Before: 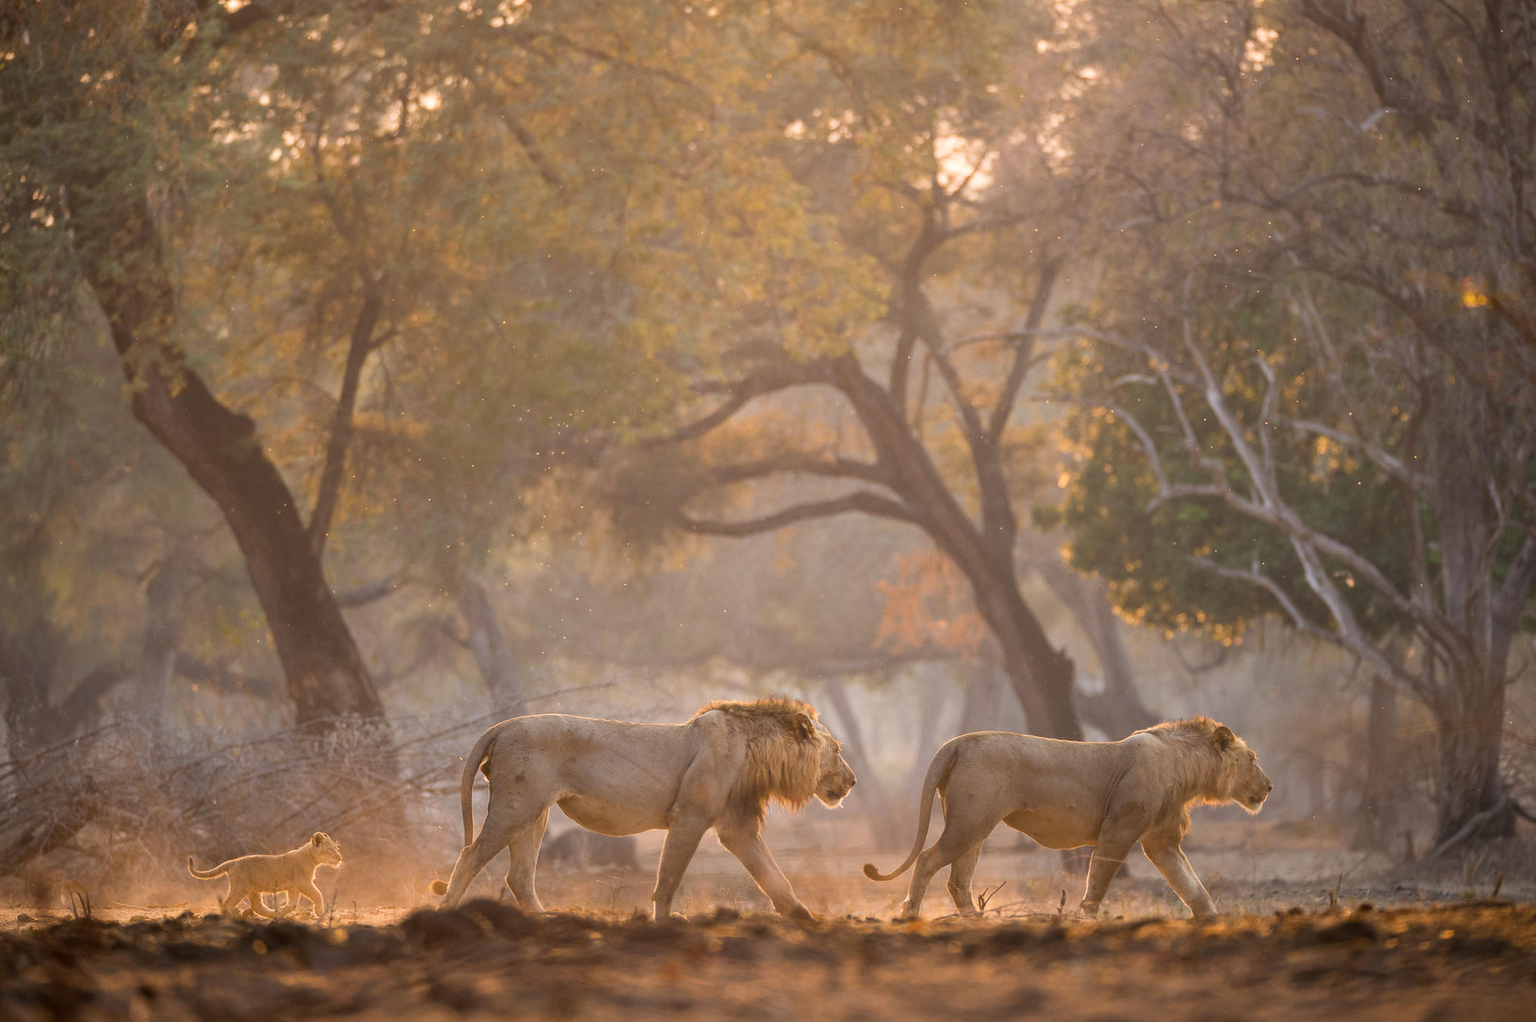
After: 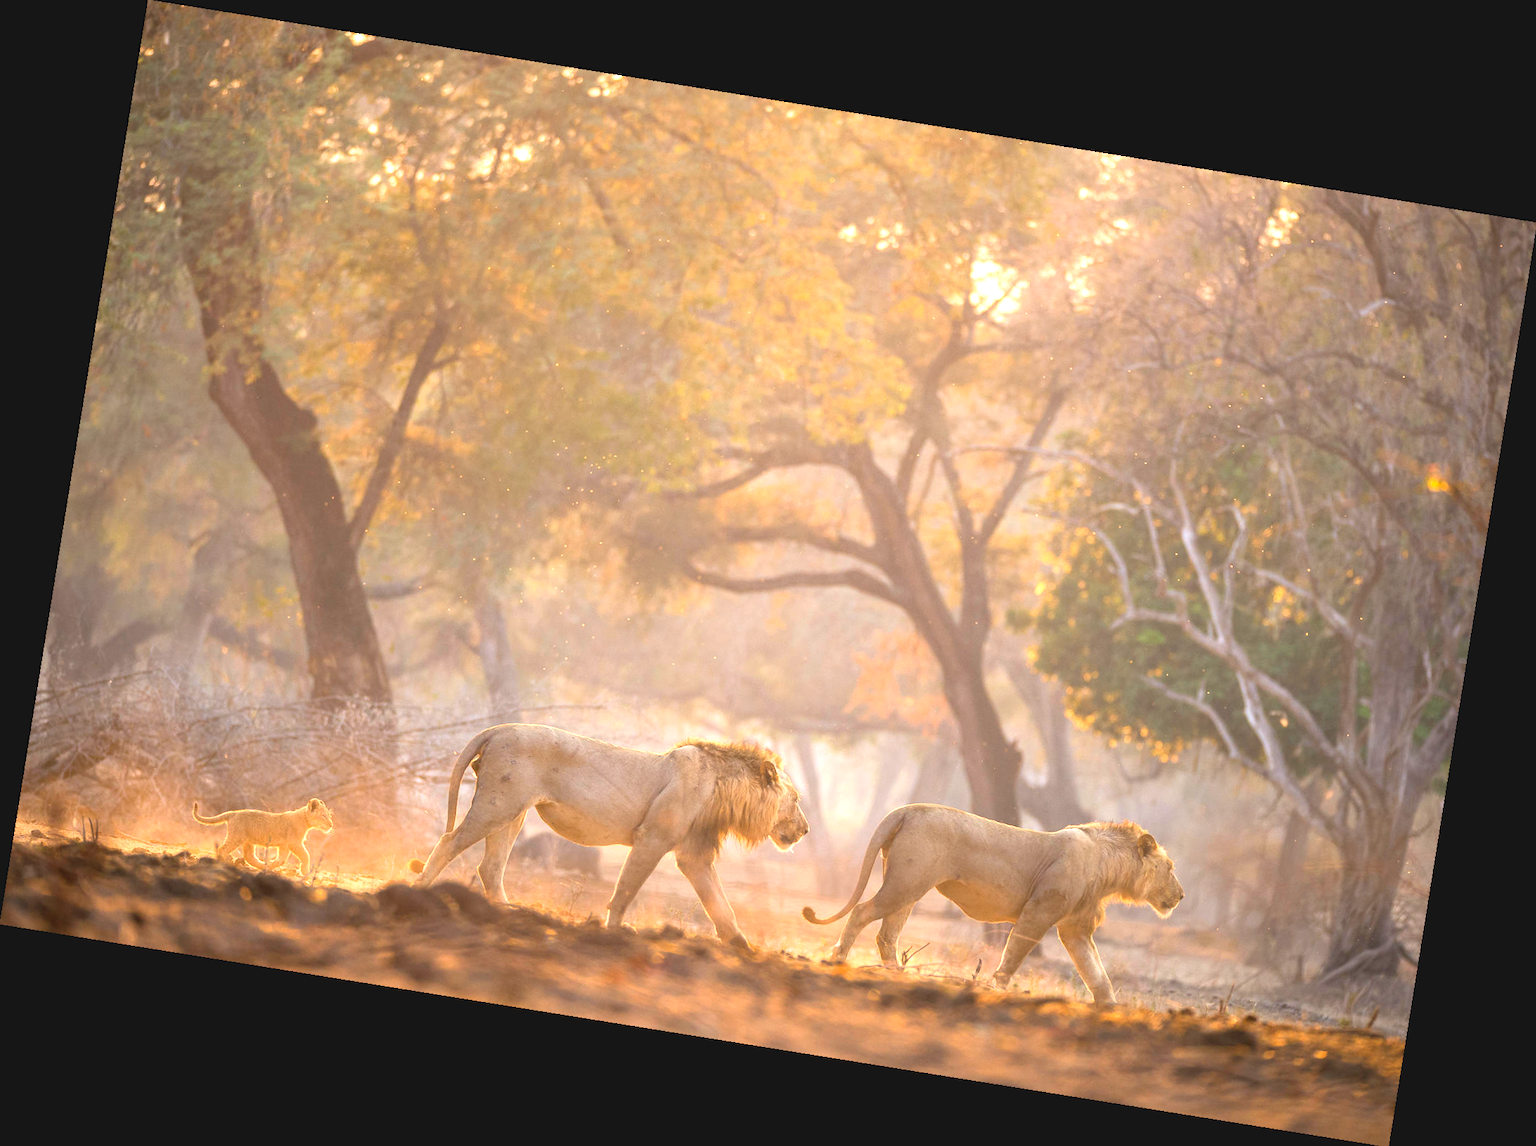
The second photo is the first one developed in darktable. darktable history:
exposure: black level correction 0, exposure 1.2 EV, compensate exposure bias true, compensate highlight preservation false
contrast brightness saturation: contrast -0.1, brightness 0.05, saturation 0.08
rotate and perspective: rotation 9.12°, automatic cropping off
